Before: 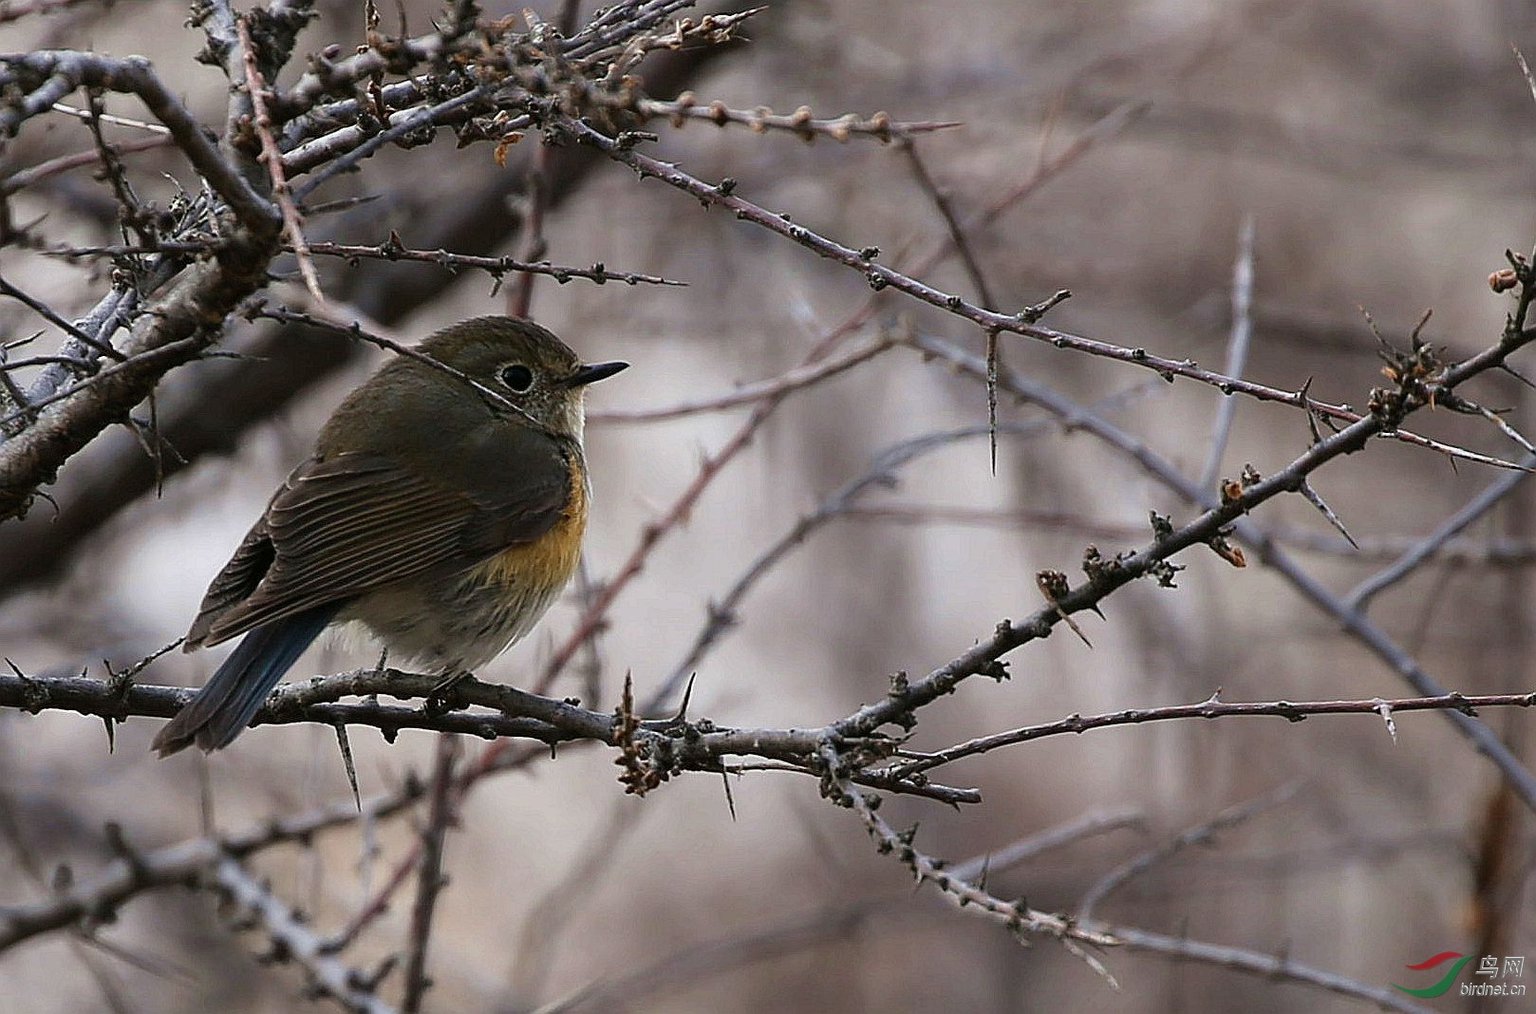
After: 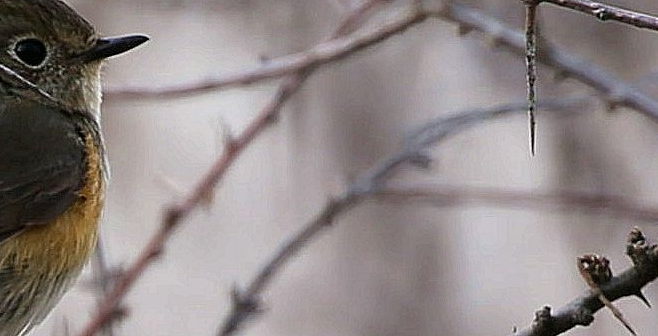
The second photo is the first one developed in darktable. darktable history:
local contrast: mode bilateral grid, contrast 9, coarseness 25, detail 110%, midtone range 0.2
crop: left 31.828%, top 32.405%, right 27.466%, bottom 36.121%
